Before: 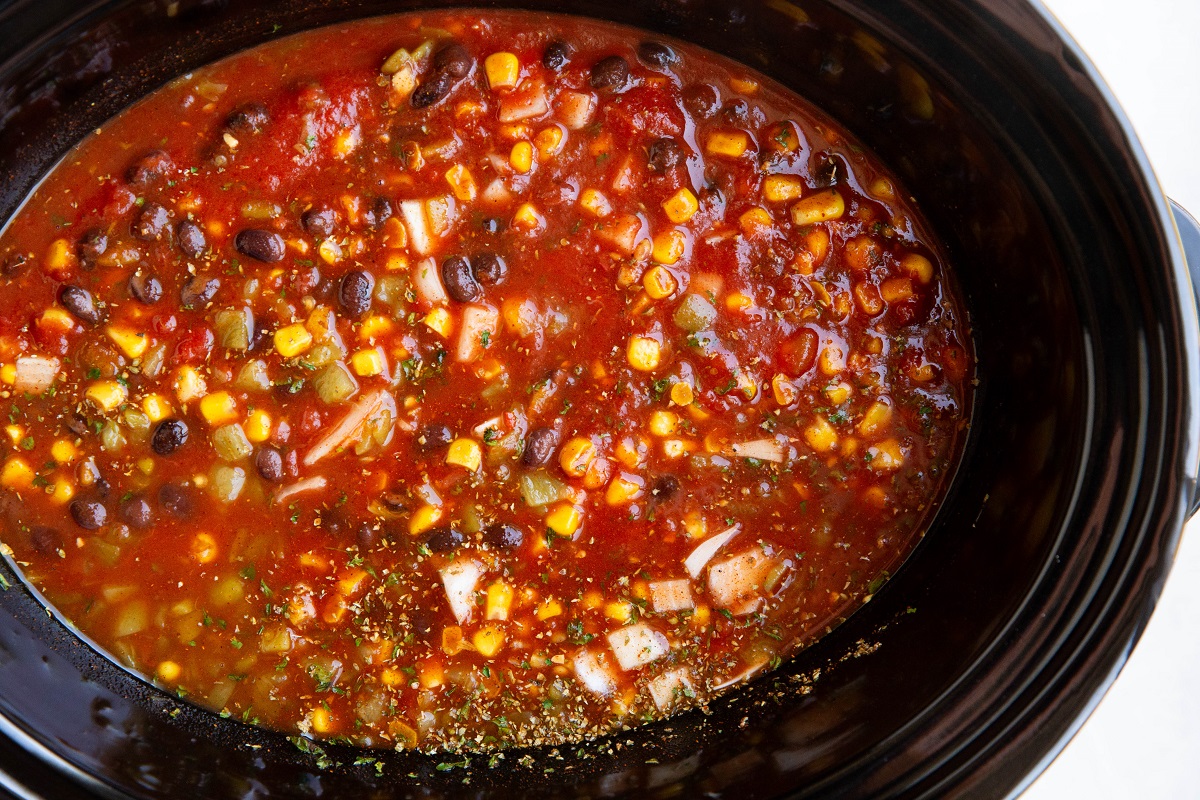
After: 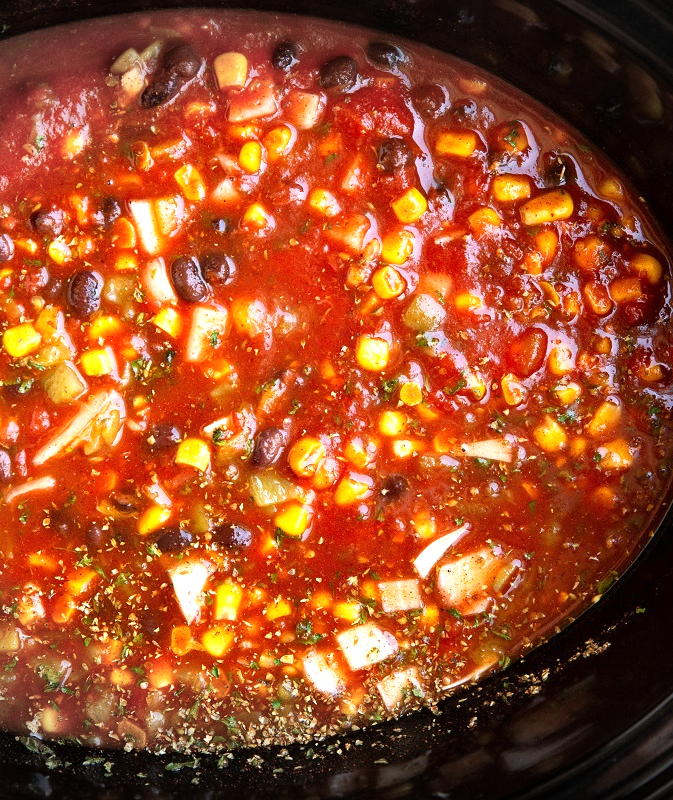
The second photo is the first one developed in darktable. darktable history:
crop and rotate: left 22.596%, right 21.276%
exposure: exposure 0.645 EV, compensate highlight preservation false
vignetting: fall-off start 100.94%, width/height ratio 1.305
